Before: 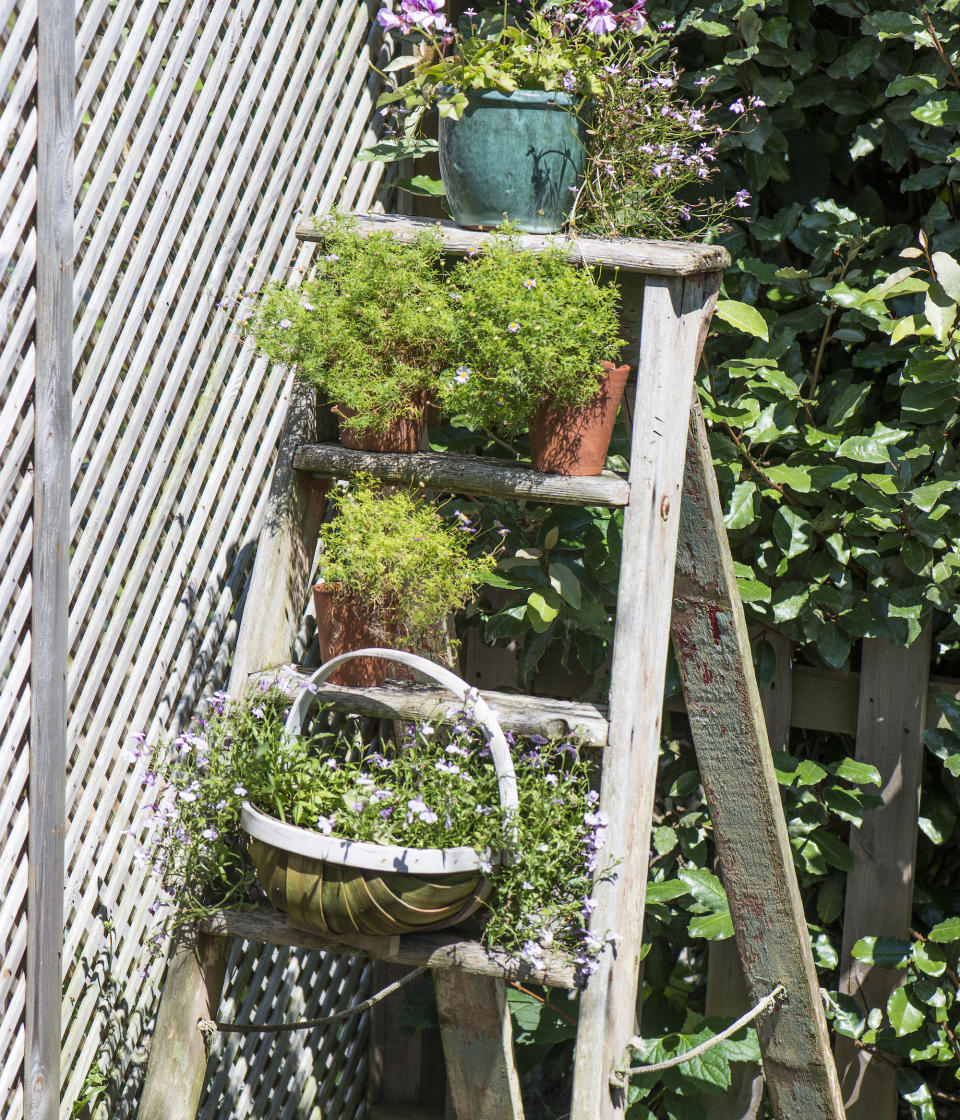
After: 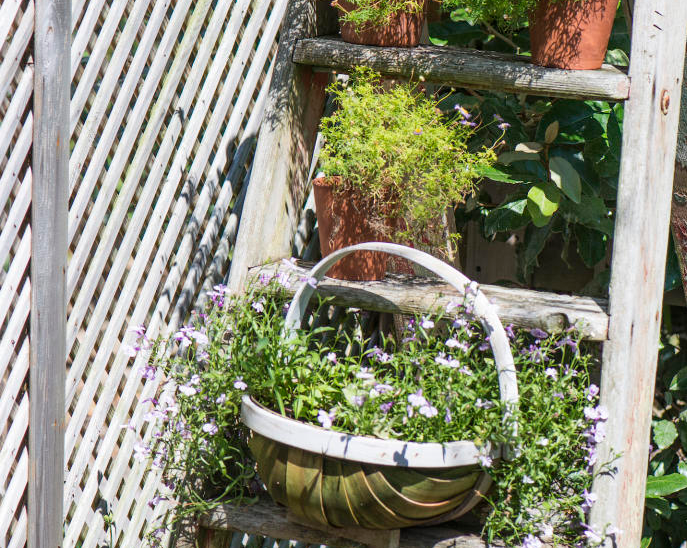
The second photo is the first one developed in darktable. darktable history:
crop: top 36.312%, right 28.334%, bottom 14.755%
